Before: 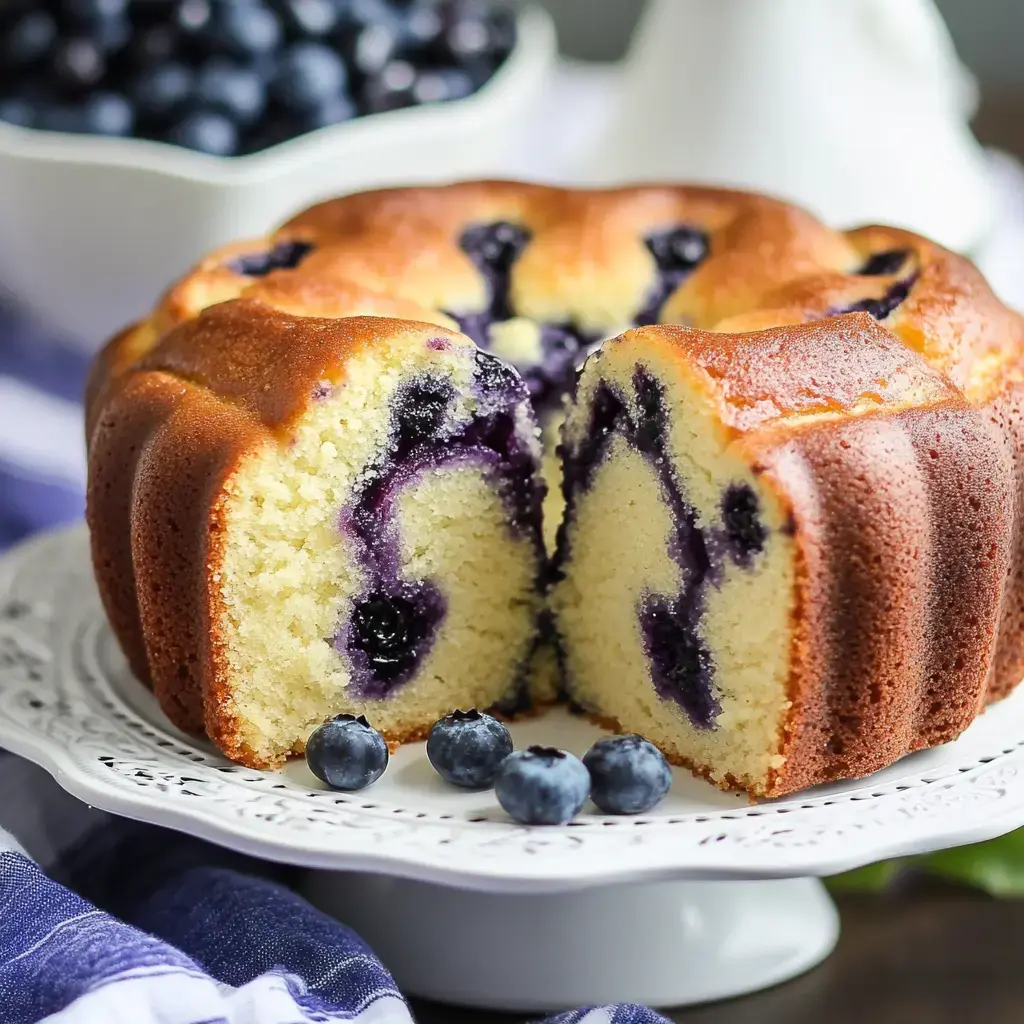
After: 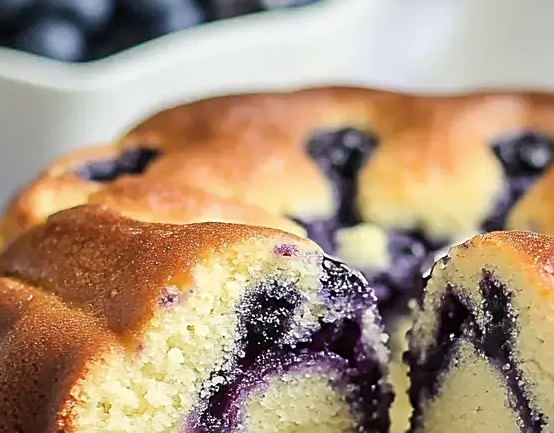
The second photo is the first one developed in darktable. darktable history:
sharpen: on, module defaults
crop: left 14.97%, top 9.26%, right 30.919%, bottom 48.381%
color zones: curves: ch1 [(0, 0.469) (0.001, 0.469) (0.12, 0.446) (0.248, 0.469) (0.5, 0.5) (0.748, 0.5) (0.999, 0.469) (1, 0.469)]
